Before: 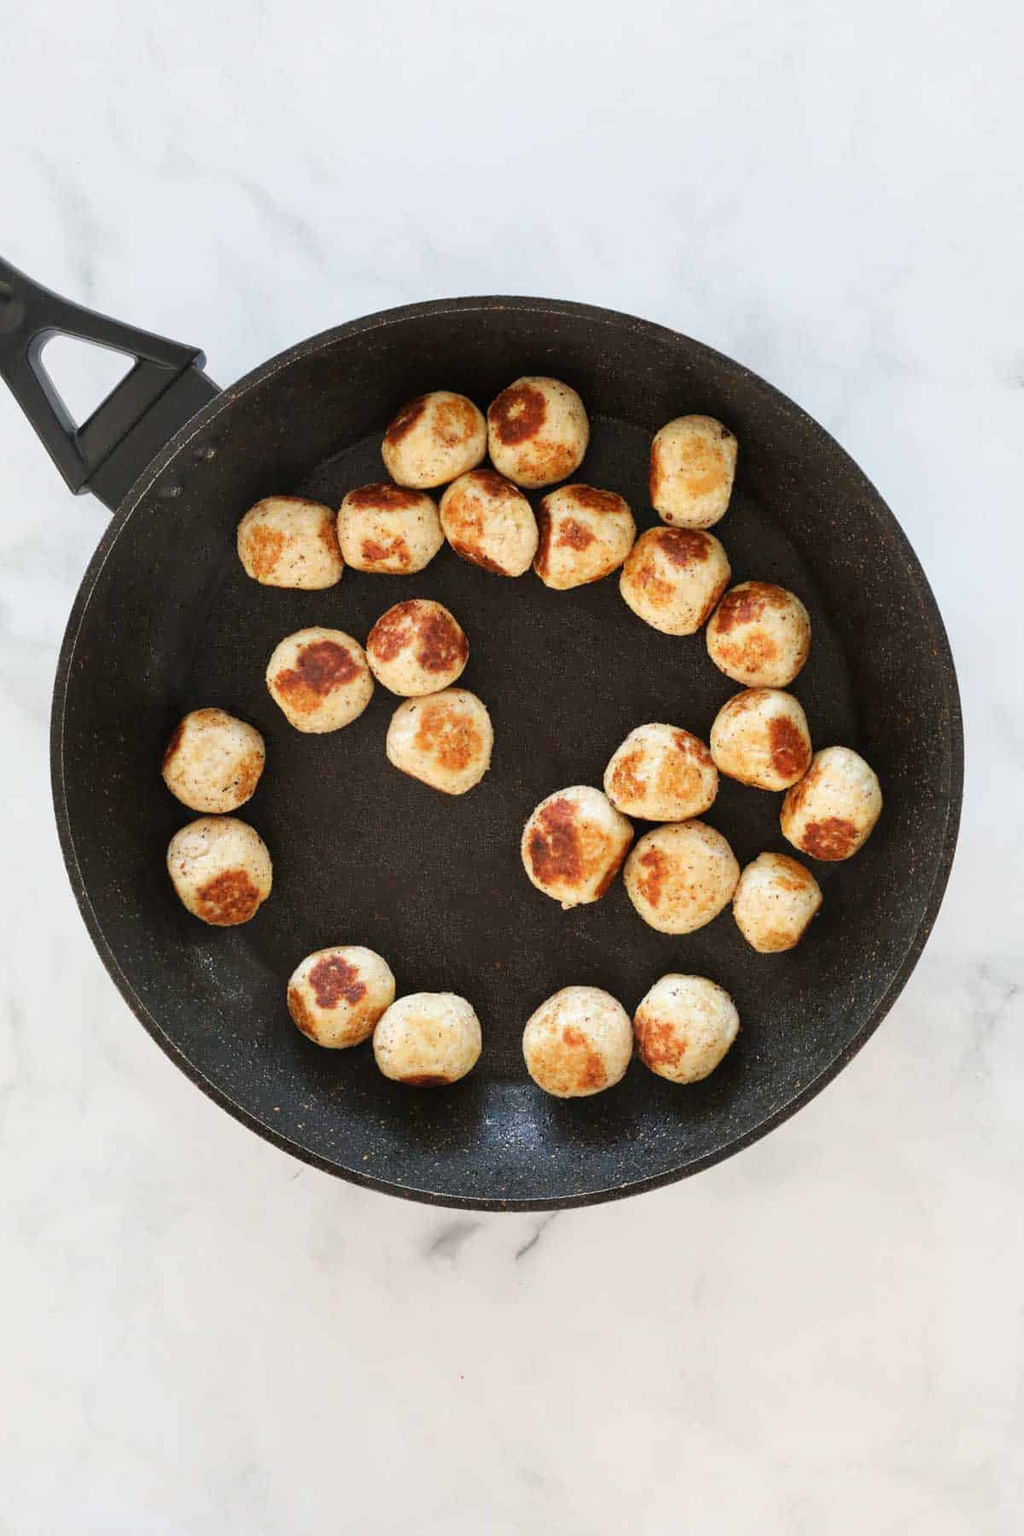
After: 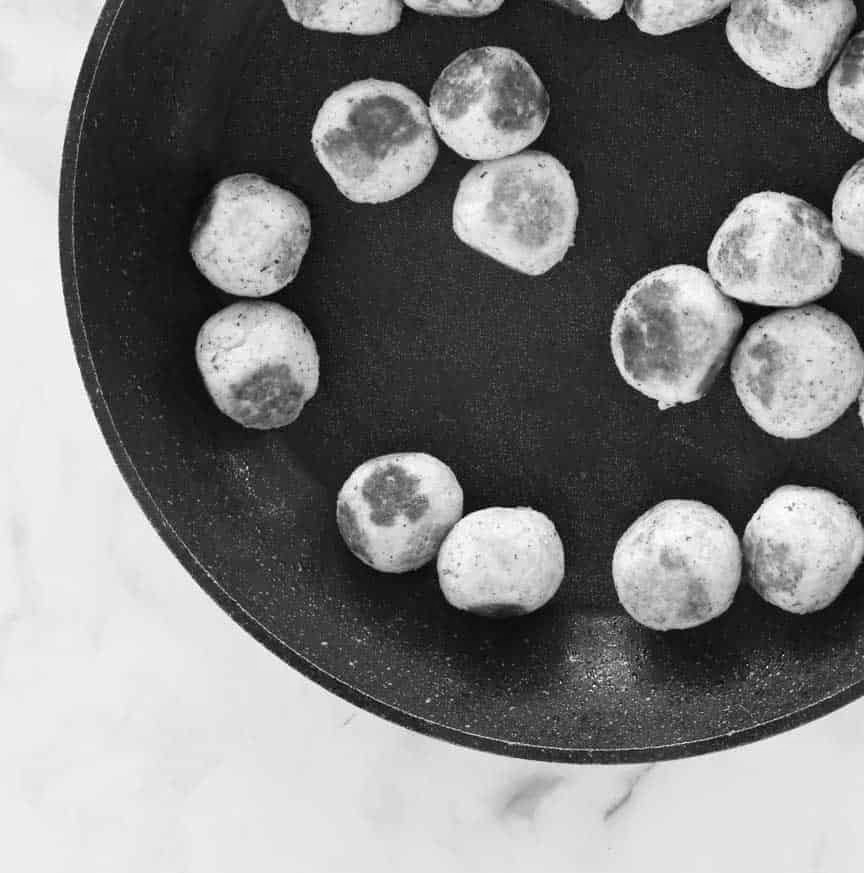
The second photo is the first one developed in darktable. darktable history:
crop: top 36.498%, right 27.964%, bottom 14.995%
monochrome: on, module defaults
white balance: red 1.123, blue 0.83
